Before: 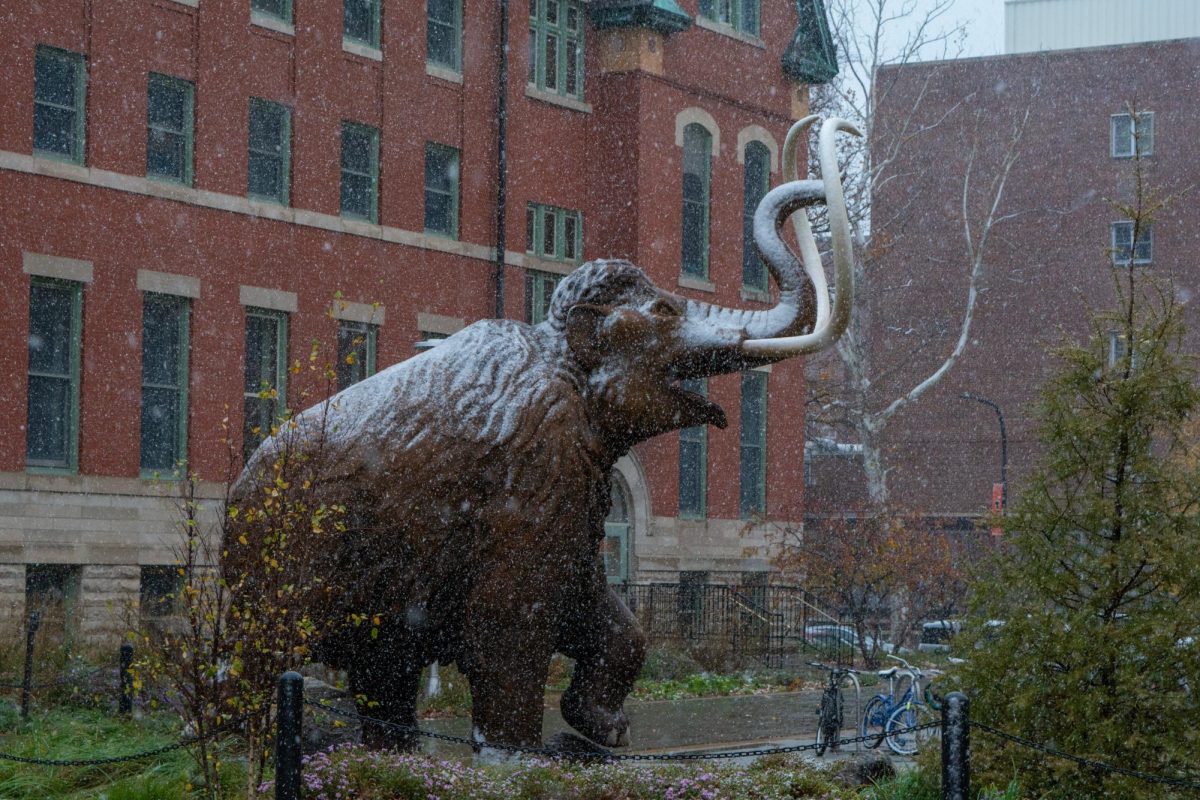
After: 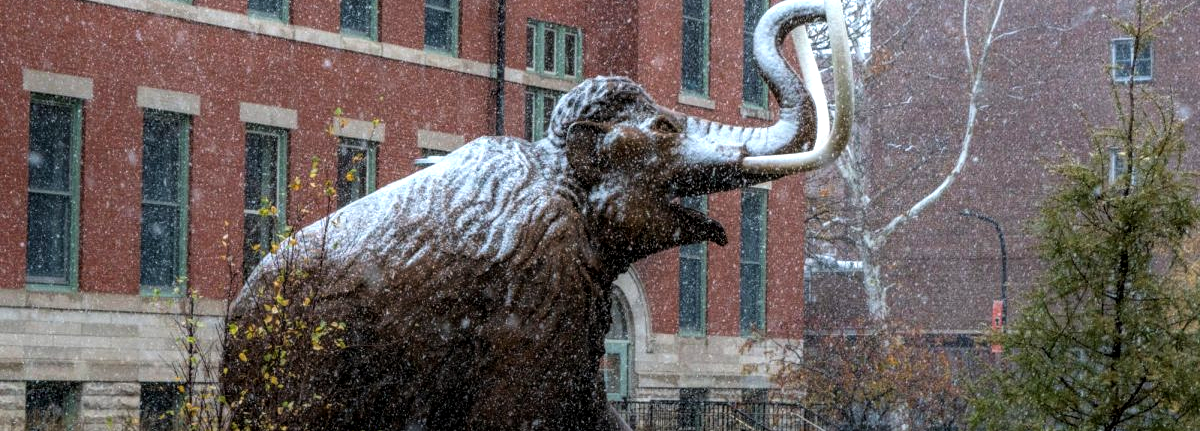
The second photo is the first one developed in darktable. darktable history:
color balance rgb: perceptual saturation grading › global saturation 0.789%
local contrast: on, module defaults
crop and rotate: top 23.091%, bottom 22.976%
tone equalizer: -8 EV -1.07 EV, -7 EV -1.02 EV, -6 EV -0.849 EV, -5 EV -0.551 EV, -3 EV 0.546 EV, -2 EV 0.895 EV, -1 EV 1.01 EV, +0 EV 1.08 EV
